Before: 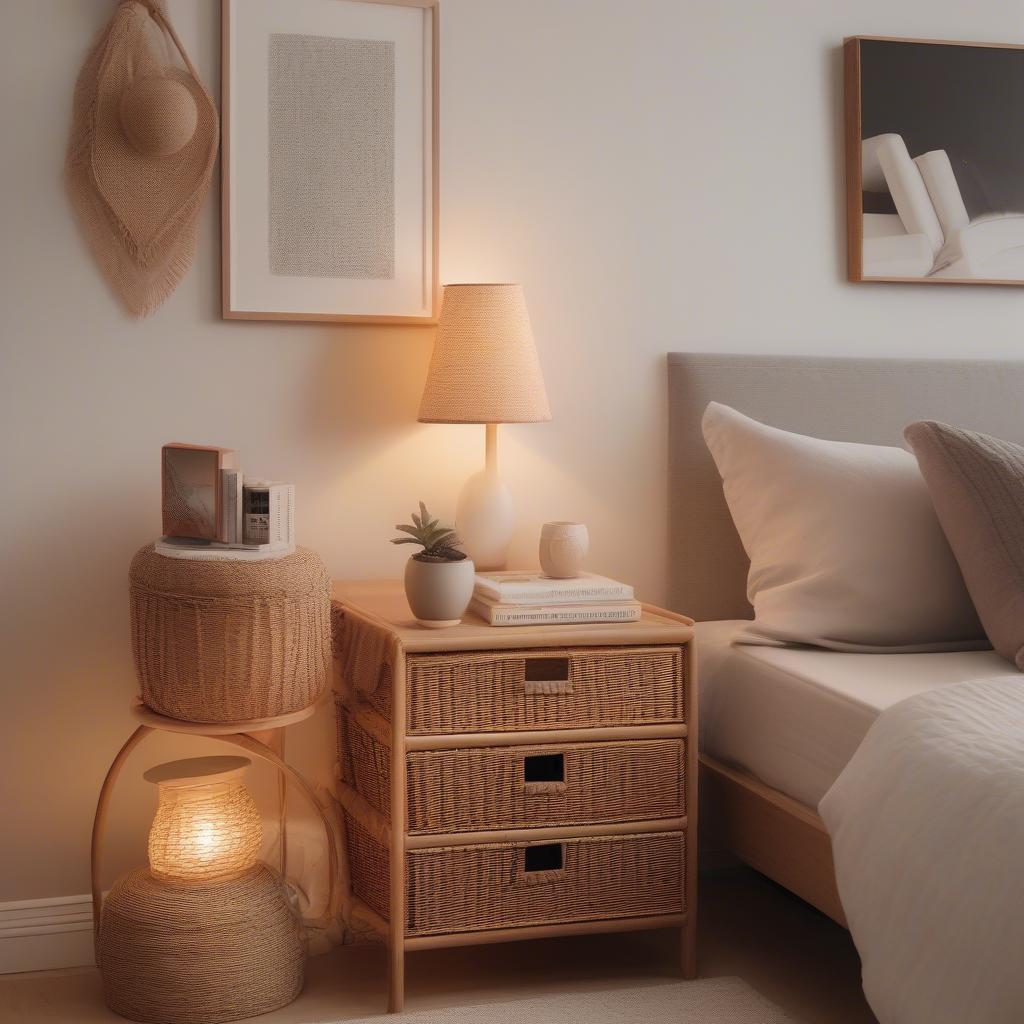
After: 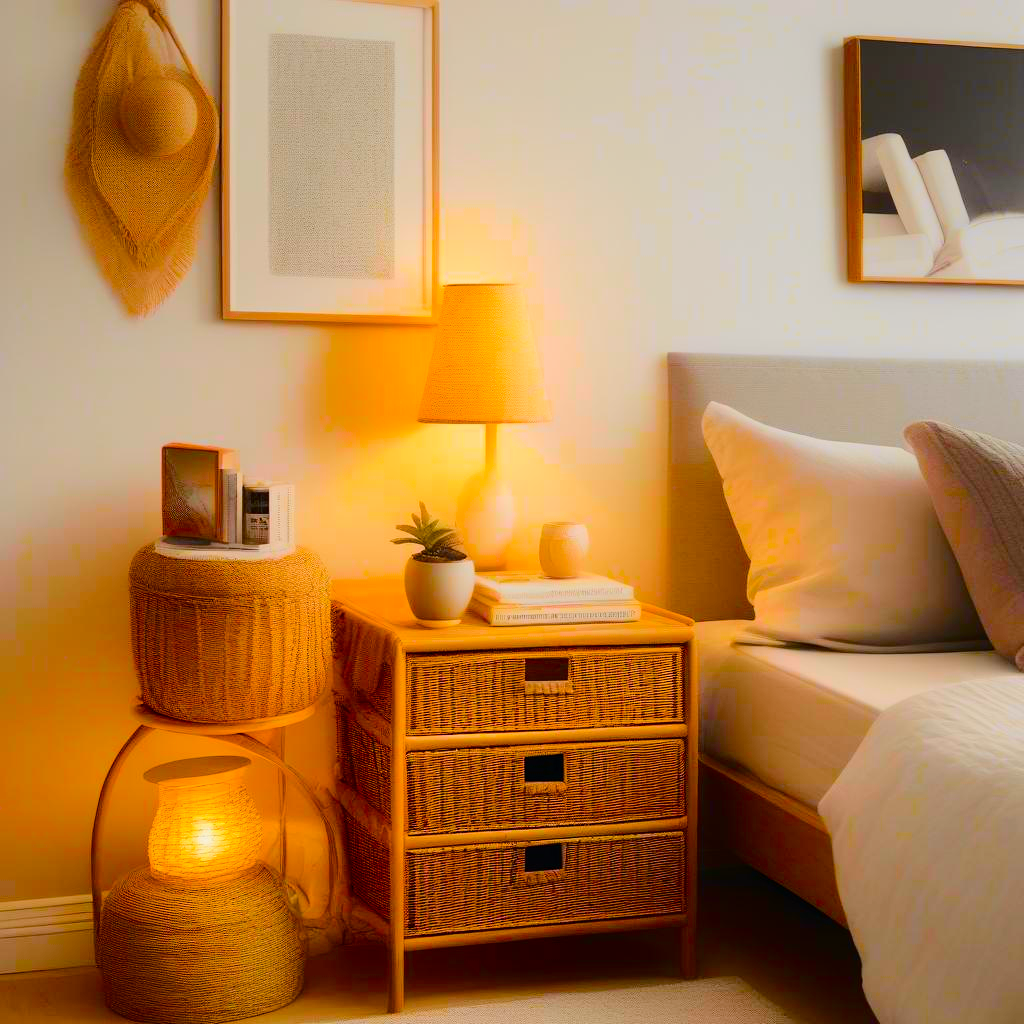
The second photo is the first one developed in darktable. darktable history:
color balance rgb: perceptual saturation grading › global saturation 100%
tone curve: curves: ch0 [(0, 0) (0.11, 0.061) (0.256, 0.259) (0.398, 0.494) (0.498, 0.611) (0.65, 0.757) (0.835, 0.883) (1, 0.961)]; ch1 [(0, 0) (0.346, 0.307) (0.408, 0.369) (0.453, 0.457) (0.482, 0.479) (0.502, 0.498) (0.521, 0.51) (0.553, 0.554) (0.618, 0.65) (0.693, 0.727) (1, 1)]; ch2 [(0, 0) (0.366, 0.337) (0.434, 0.46) (0.485, 0.494) (0.5, 0.494) (0.511, 0.508) (0.537, 0.55) (0.579, 0.599) (0.621, 0.693) (1, 1)], color space Lab, independent channels, preserve colors none
